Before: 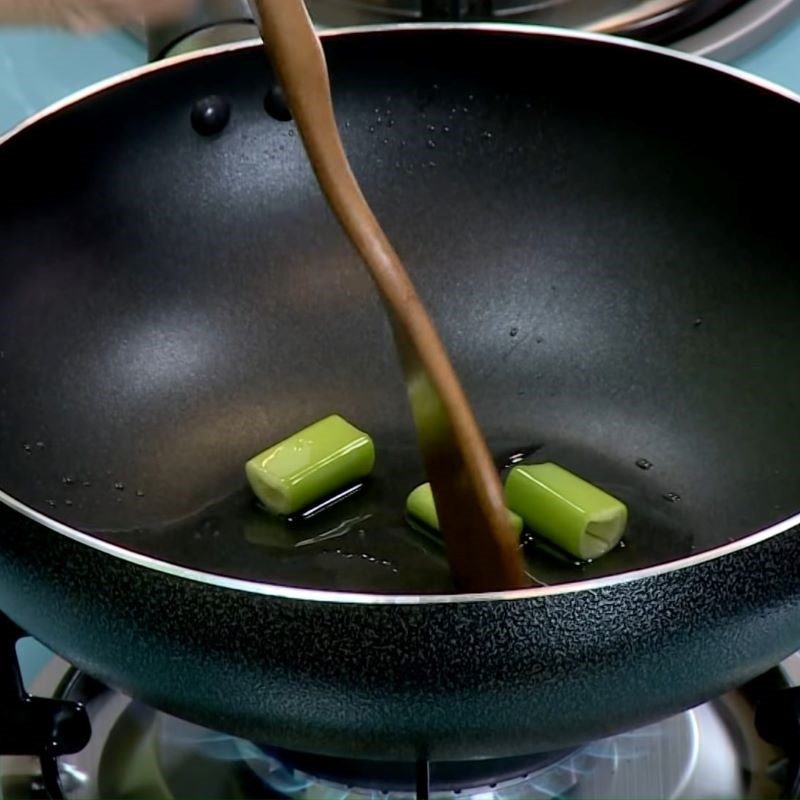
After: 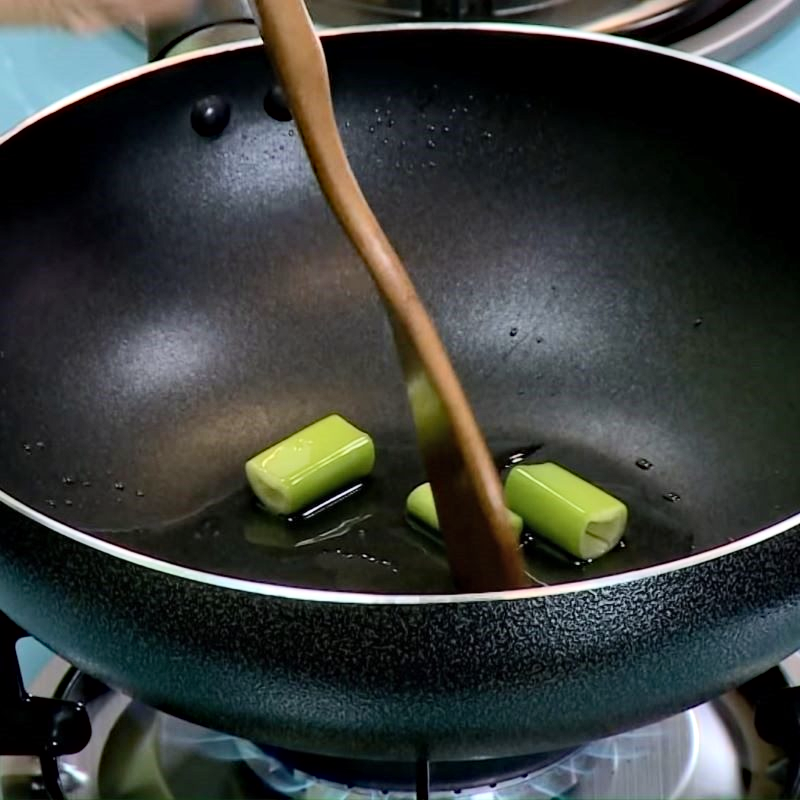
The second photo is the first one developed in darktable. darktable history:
tone curve: curves: ch0 [(0, 0) (0.003, 0.003) (0.011, 0.014) (0.025, 0.031) (0.044, 0.055) (0.069, 0.086) (0.1, 0.124) (0.136, 0.168) (0.177, 0.22) (0.224, 0.278) (0.277, 0.344) (0.335, 0.426) (0.399, 0.515) (0.468, 0.597) (0.543, 0.672) (0.623, 0.746) (0.709, 0.815) (0.801, 0.881) (0.898, 0.939) (1, 1)], color space Lab, independent channels
haze removal: strength 0.279, distance 0.249, compatibility mode true, adaptive false
